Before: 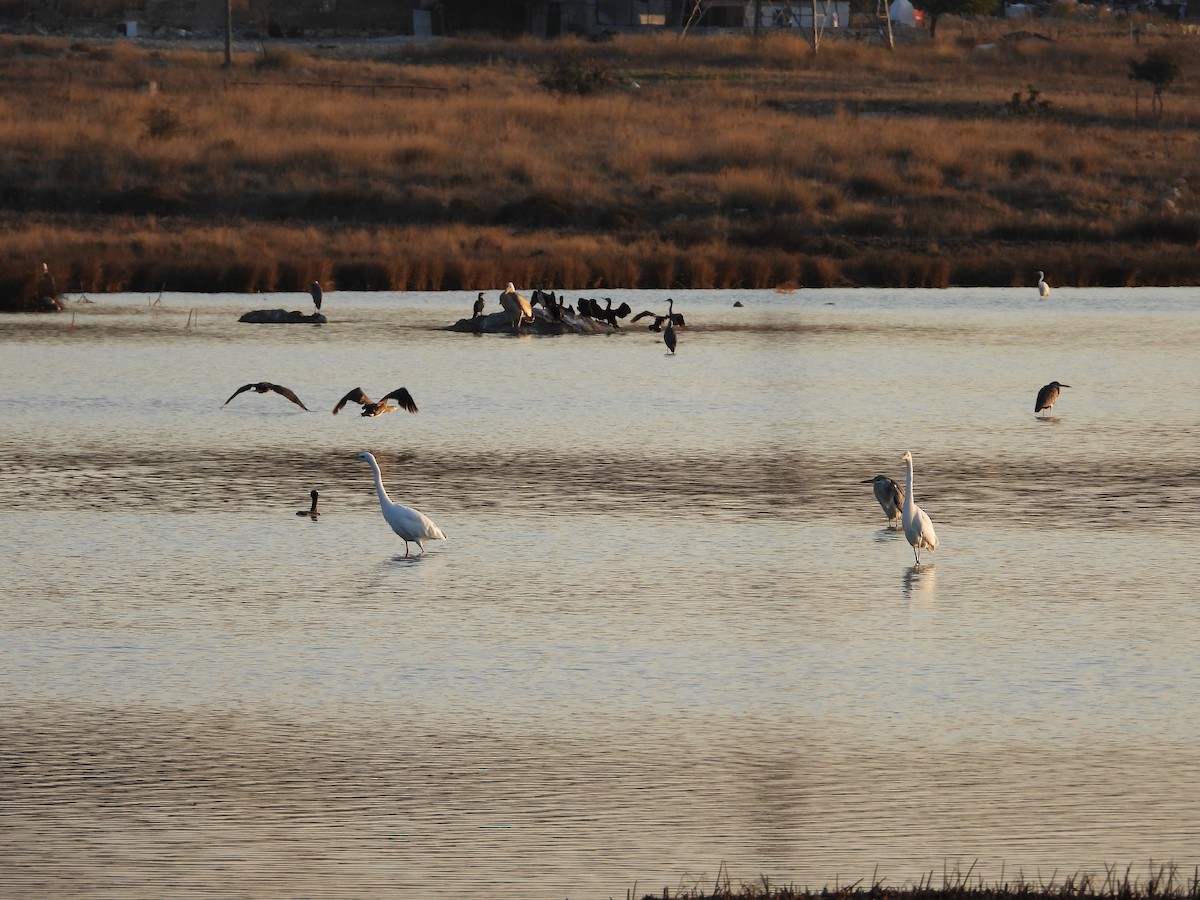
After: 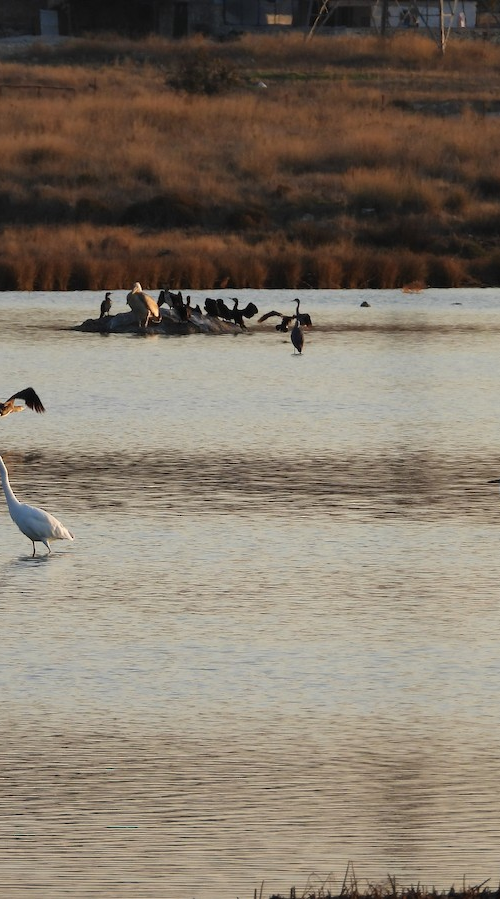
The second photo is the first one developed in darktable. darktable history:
crop: left 31.089%, right 27.221%
